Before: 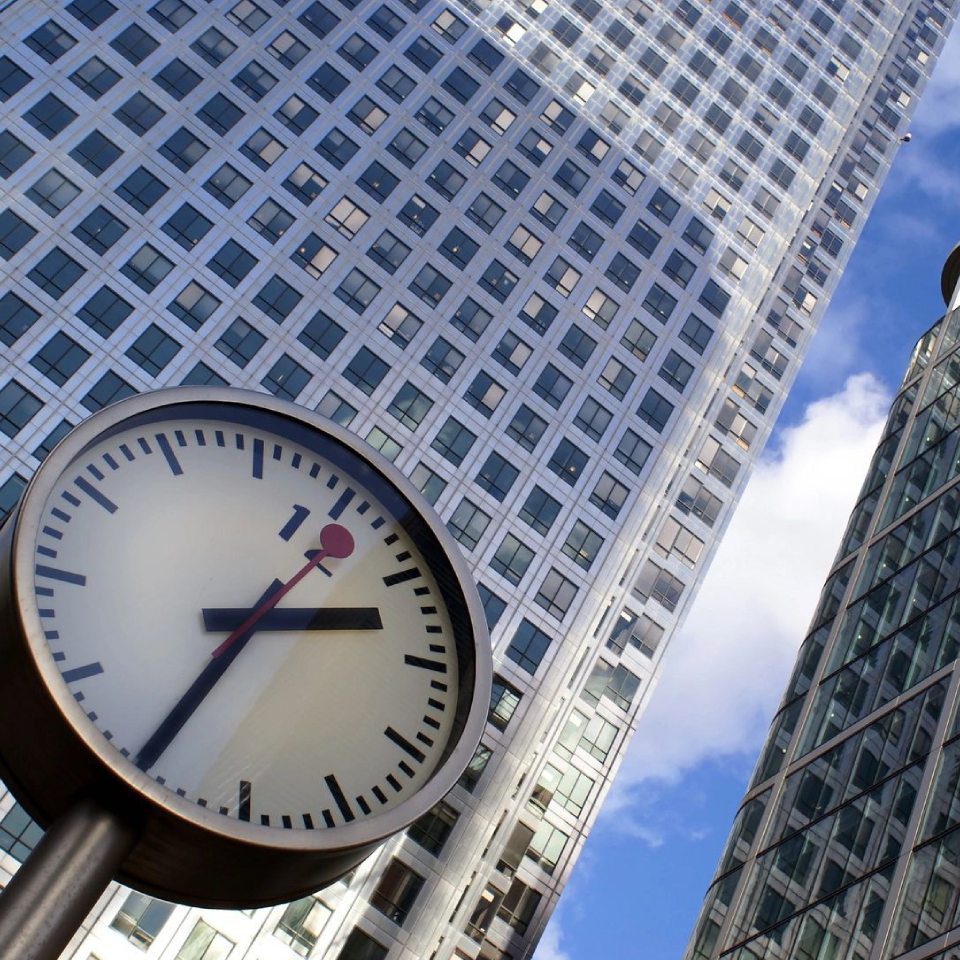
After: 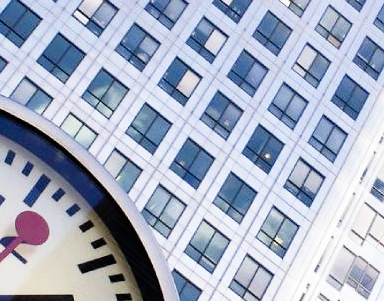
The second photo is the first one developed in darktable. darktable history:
crop: left 31.81%, top 32.617%, right 27.821%, bottom 35.95%
base curve: curves: ch0 [(0, 0) (0.012, 0.01) (0.073, 0.168) (0.31, 0.711) (0.645, 0.957) (1, 1)], preserve colors none
